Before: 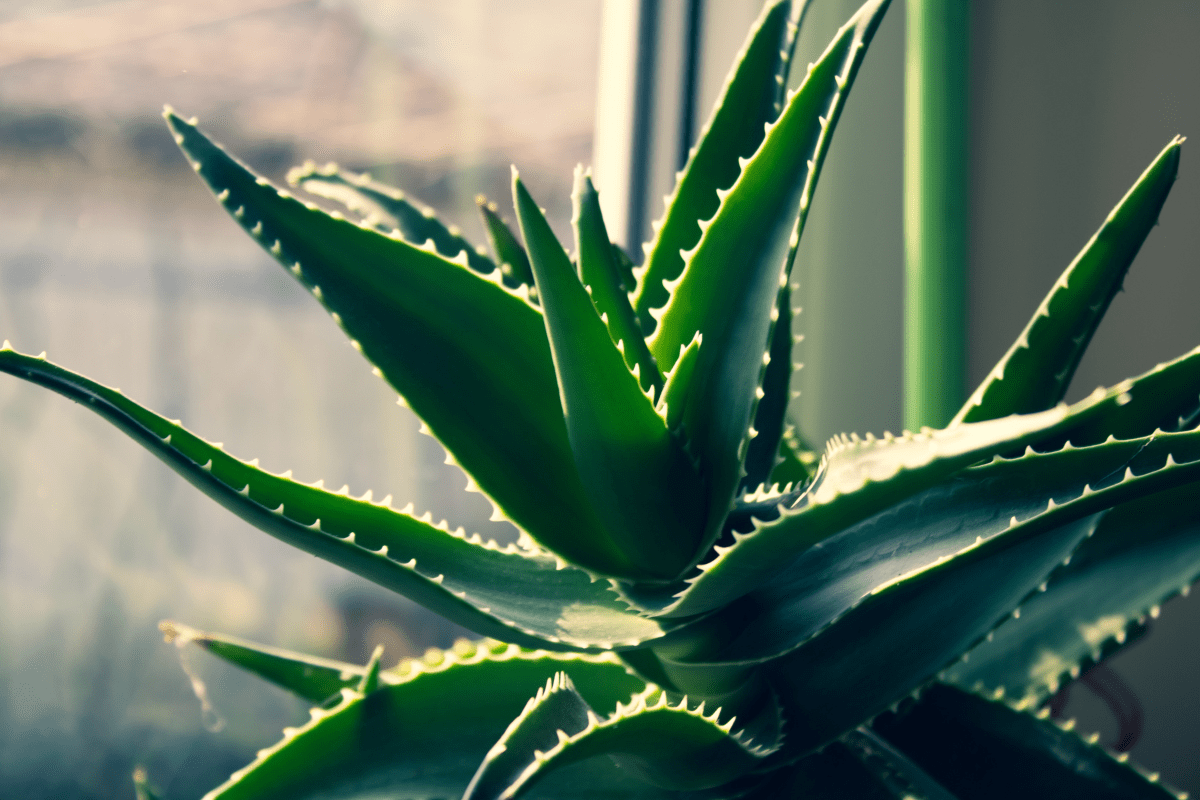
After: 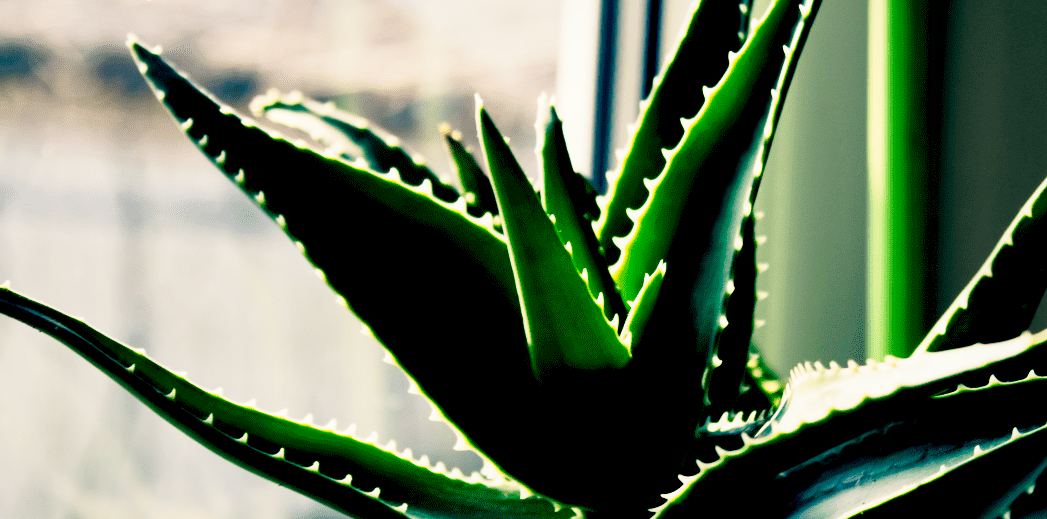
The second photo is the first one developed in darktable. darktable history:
crop: left 3.056%, top 8.979%, right 9.633%, bottom 26.033%
exposure: black level correction 0.057, compensate highlight preservation false
shadows and highlights: shadows 20.8, highlights -36.88, soften with gaussian
tone curve: curves: ch0 [(0, 0) (0.114, 0.083) (0.303, 0.285) (0.447, 0.51) (0.602, 0.697) (0.772, 0.866) (0.999, 0.978)]; ch1 [(0, 0) (0.389, 0.352) (0.458, 0.433) (0.486, 0.474) (0.509, 0.505) (0.535, 0.528) (0.57, 0.579) (0.696, 0.706) (1, 1)]; ch2 [(0, 0) (0.369, 0.388) (0.449, 0.431) (0.501, 0.5) (0.528, 0.527) (0.589, 0.608) (0.697, 0.721) (1, 1)], preserve colors none
base curve: curves: ch0 [(0, 0) (0.666, 0.806) (1, 1)], preserve colors none
local contrast: mode bilateral grid, contrast 21, coarseness 49, detail 130%, midtone range 0.2
